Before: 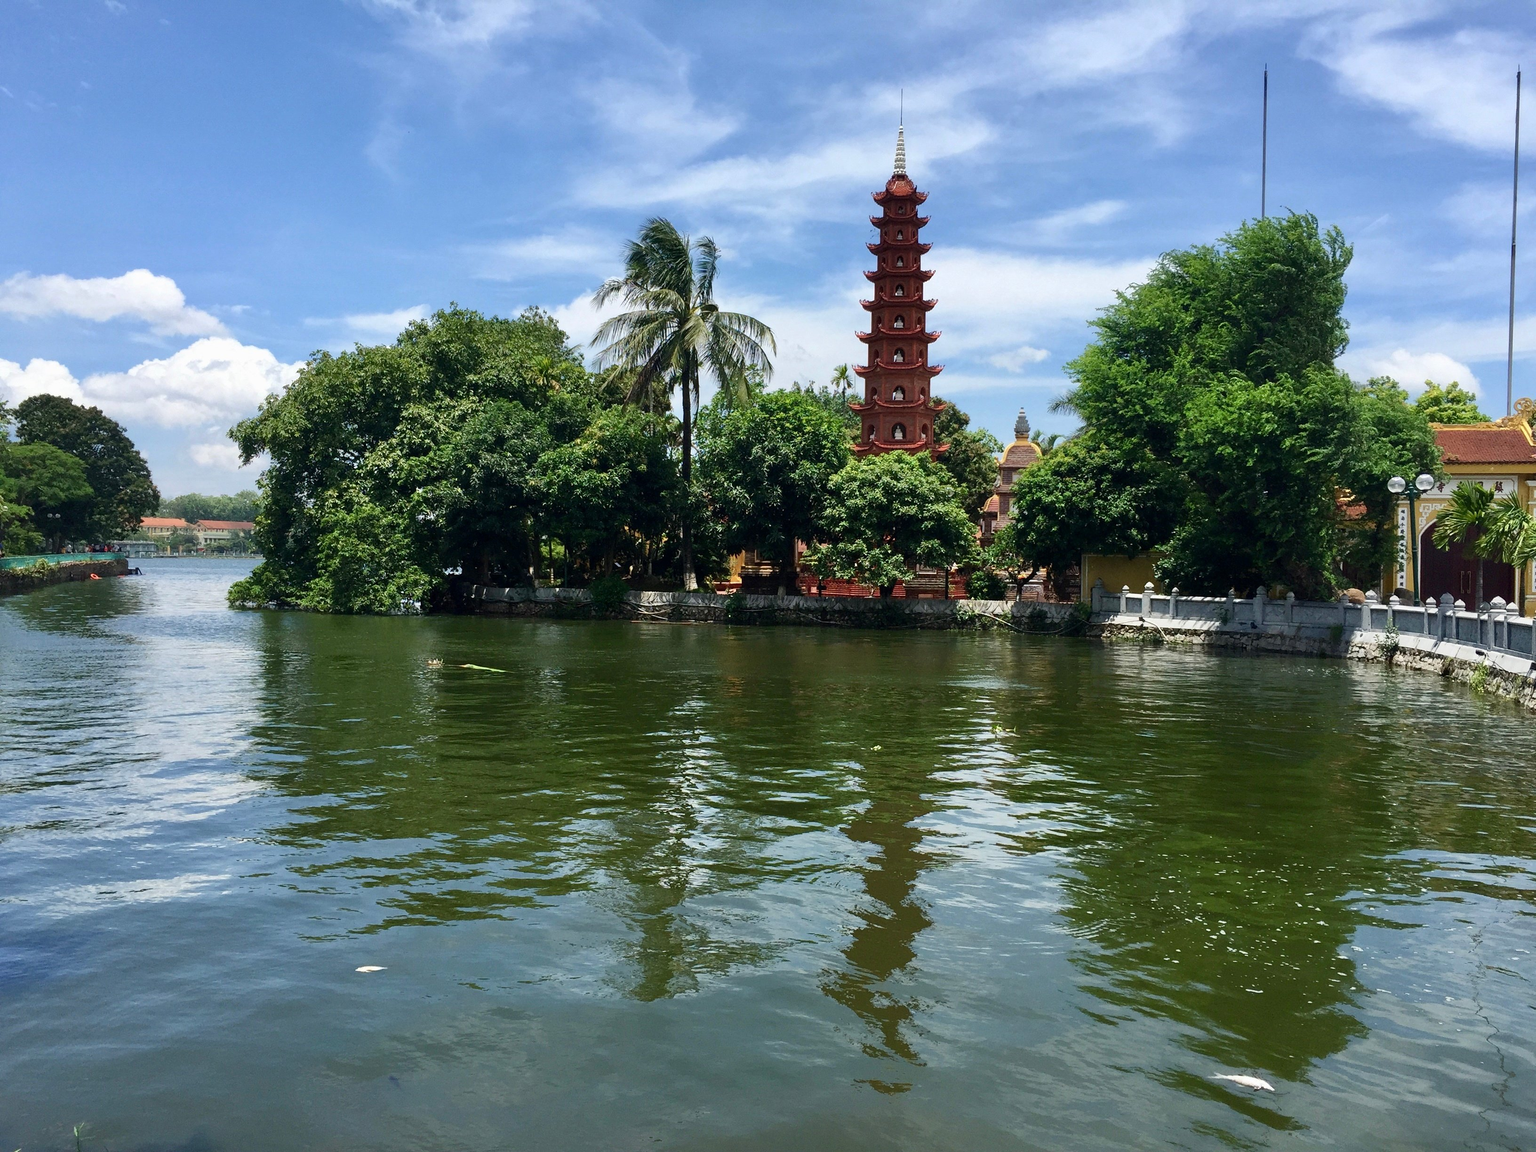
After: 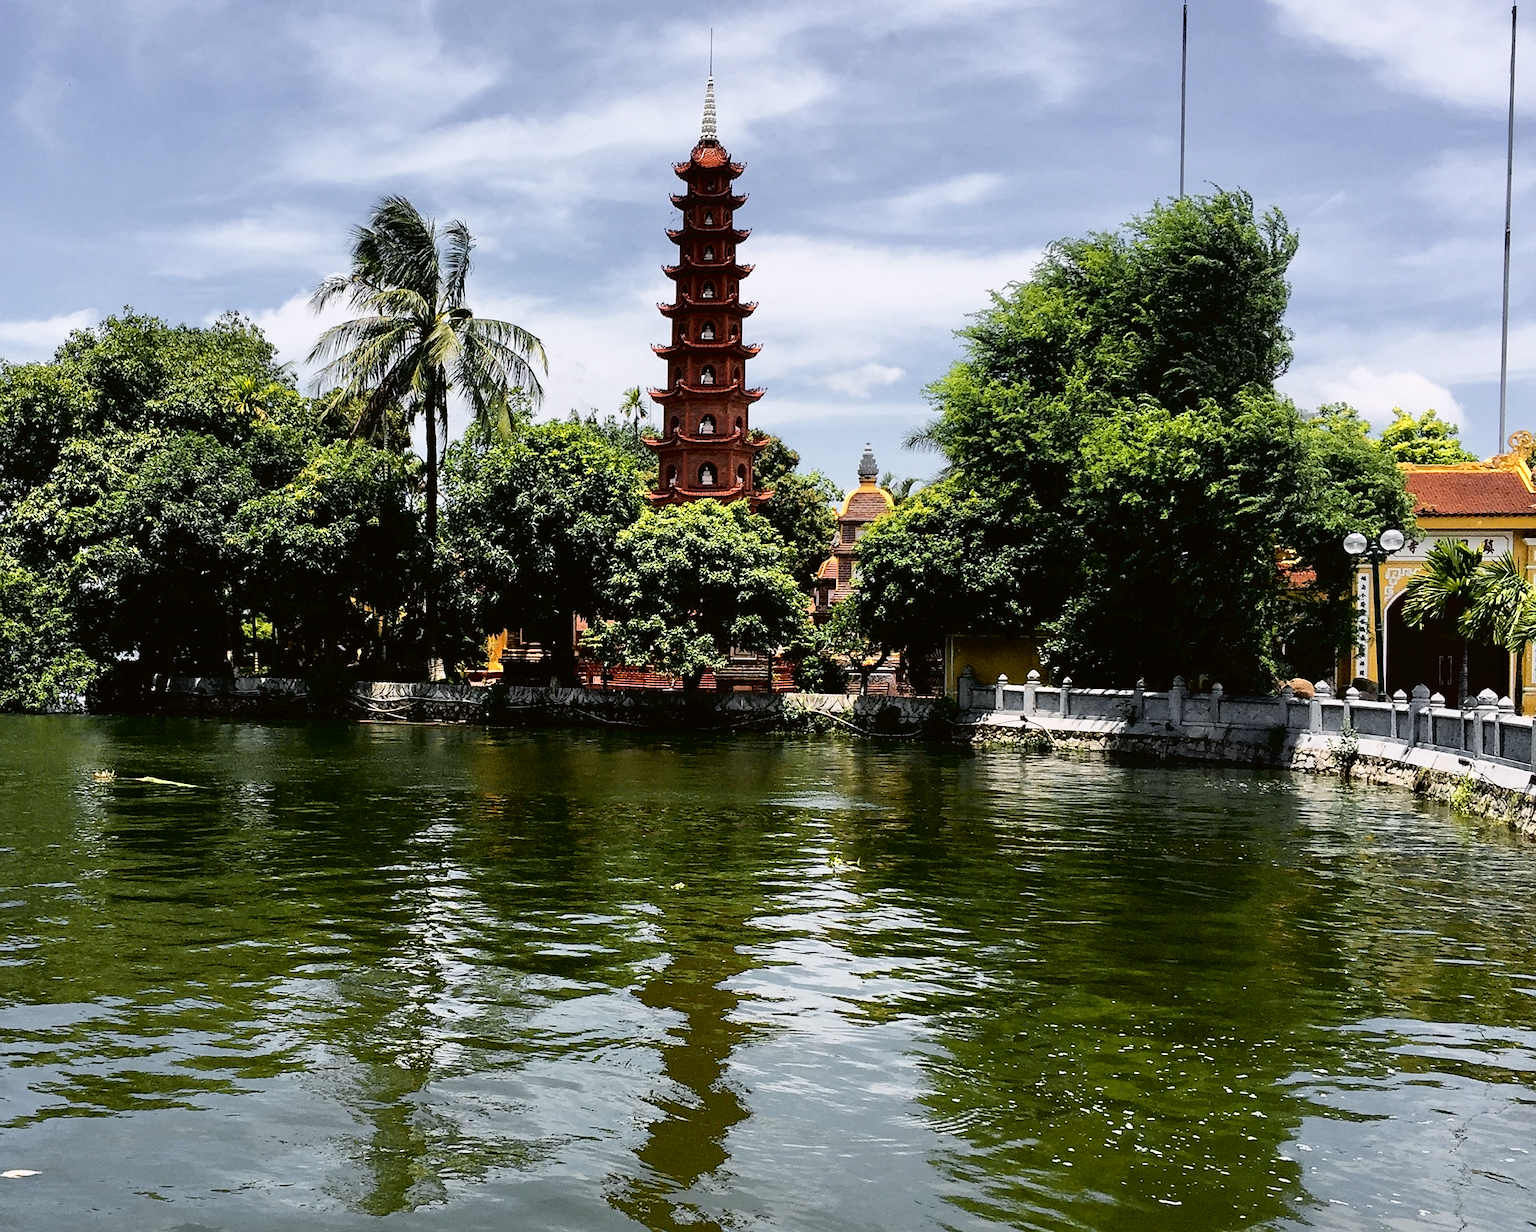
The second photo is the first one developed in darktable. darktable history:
sharpen: radius 1.813, amount 0.411, threshold 1.699
tone curve: curves: ch0 [(0, 0) (0.003, 0.022) (0.011, 0.025) (0.025, 0.025) (0.044, 0.029) (0.069, 0.042) (0.1, 0.068) (0.136, 0.118) (0.177, 0.176) (0.224, 0.233) (0.277, 0.299) (0.335, 0.371) (0.399, 0.448) (0.468, 0.526) (0.543, 0.605) (0.623, 0.684) (0.709, 0.775) (0.801, 0.869) (0.898, 0.957) (1, 1)], color space Lab, independent channels, preserve colors none
crop: left 23.148%, top 5.861%, bottom 11.875%
color correction: highlights a* 3.02, highlights b* -1.31, shadows a* -0.068, shadows b* 2.54, saturation 0.982
color zones: curves: ch0 [(0, 0.511) (0.143, 0.531) (0.286, 0.56) (0.429, 0.5) (0.571, 0.5) (0.714, 0.5) (0.857, 0.5) (1, 0.5)]; ch1 [(0, 0.525) (0.143, 0.705) (0.286, 0.715) (0.429, 0.35) (0.571, 0.35) (0.714, 0.35) (0.857, 0.4) (1, 0.4)]; ch2 [(0, 0.572) (0.143, 0.512) (0.286, 0.473) (0.429, 0.45) (0.571, 0.5) (0.714, 0.5) (0.857, 0.518) (1, 0.518)], mix 26.55%
tone equalizer: edges refinement/feathering 500, mask exposure compensation -1.57 EV, preserve details no
filmic rgb: black relative exposure -11.82 EV, white relative exposure 5.46 EV, threshold 5.97 EV, hardness 4.49, latitude 49.4%, contrast 1.141, enable highlight reconstruction true
